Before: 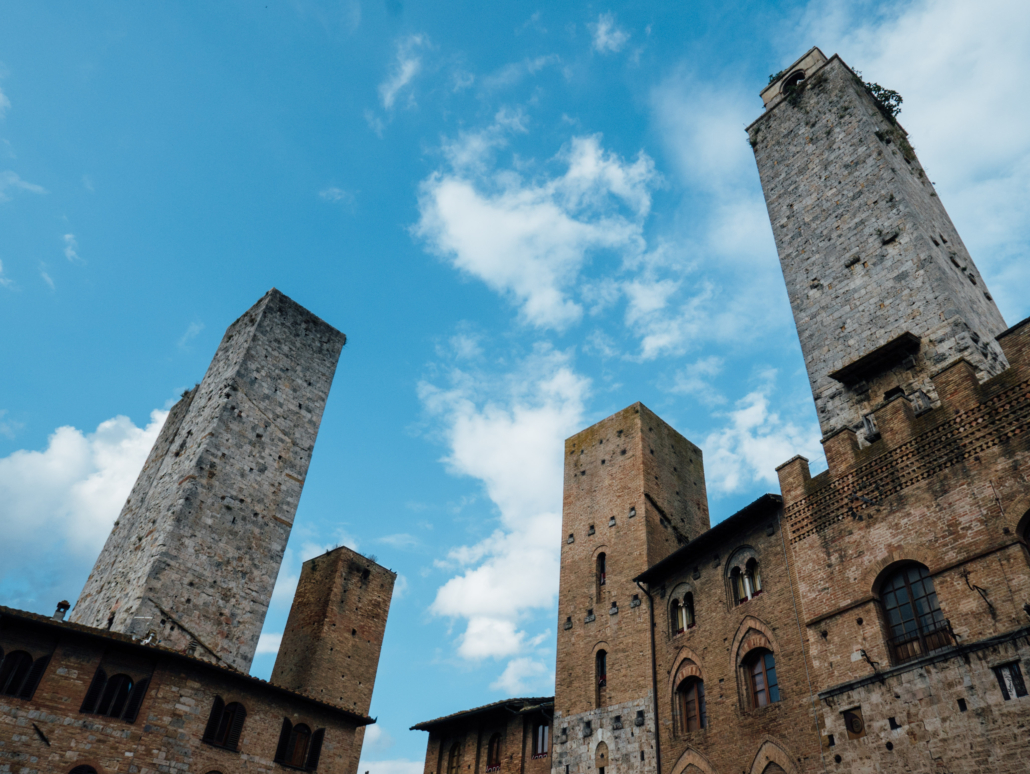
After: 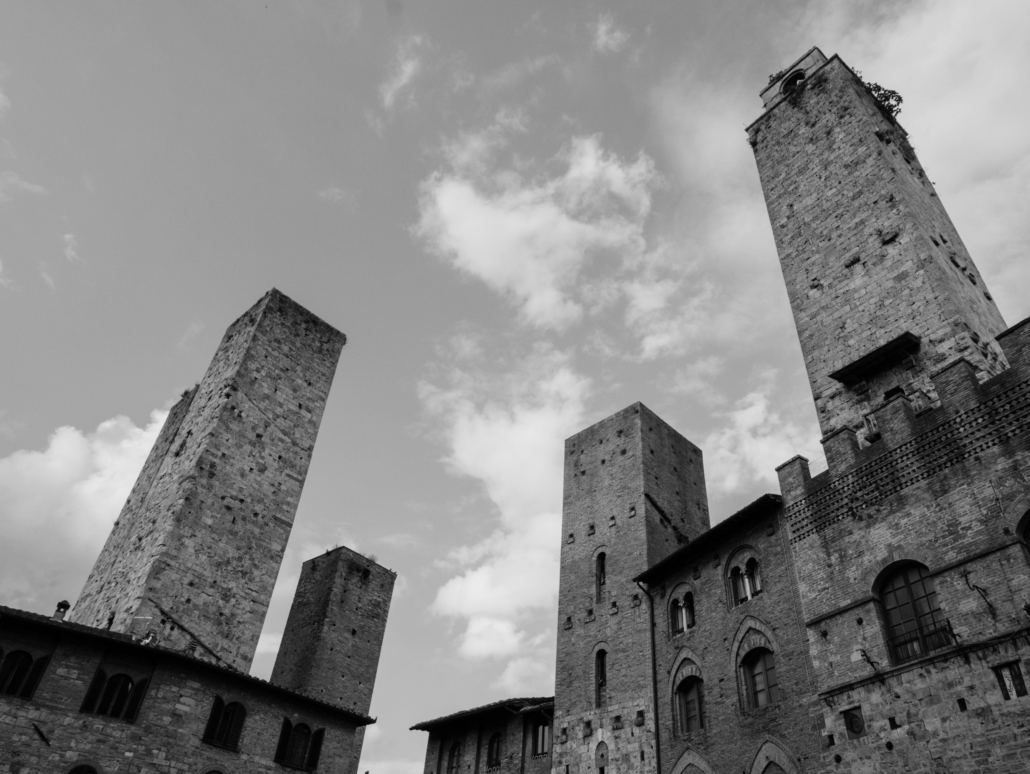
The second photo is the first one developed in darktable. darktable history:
color calibration: output gray [0.267, 0.423, 0.261, 0], illuminant as shot in camera, x 0.358, y 0.373, temperature 4628.91 K
